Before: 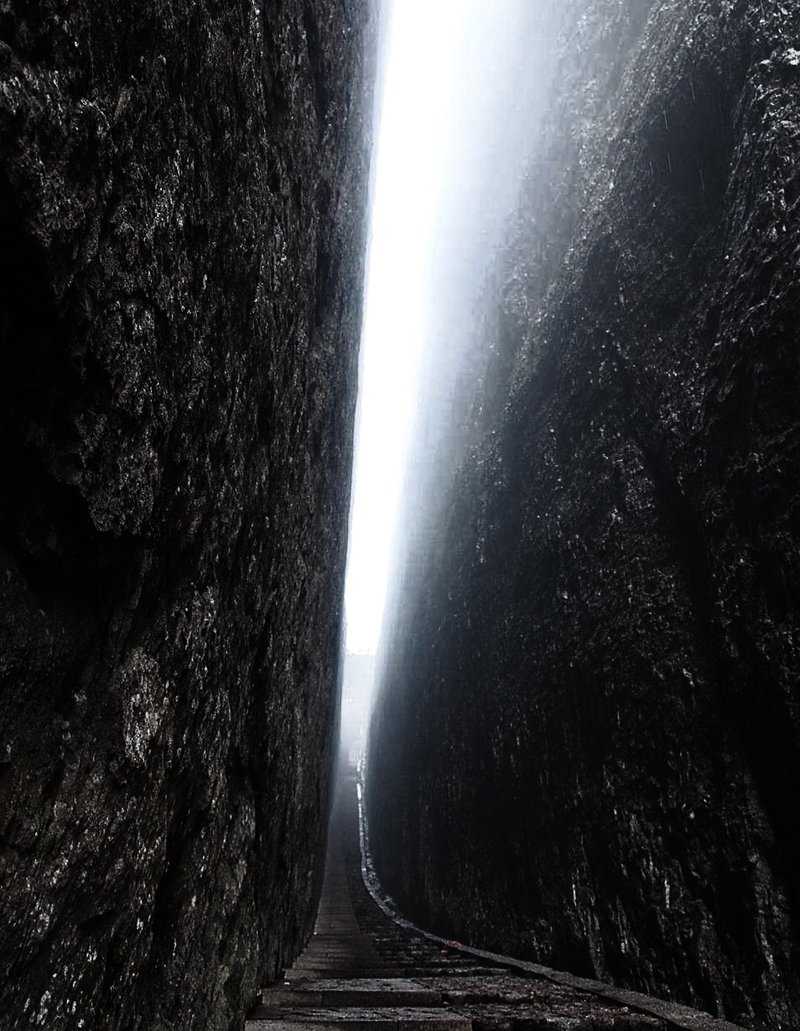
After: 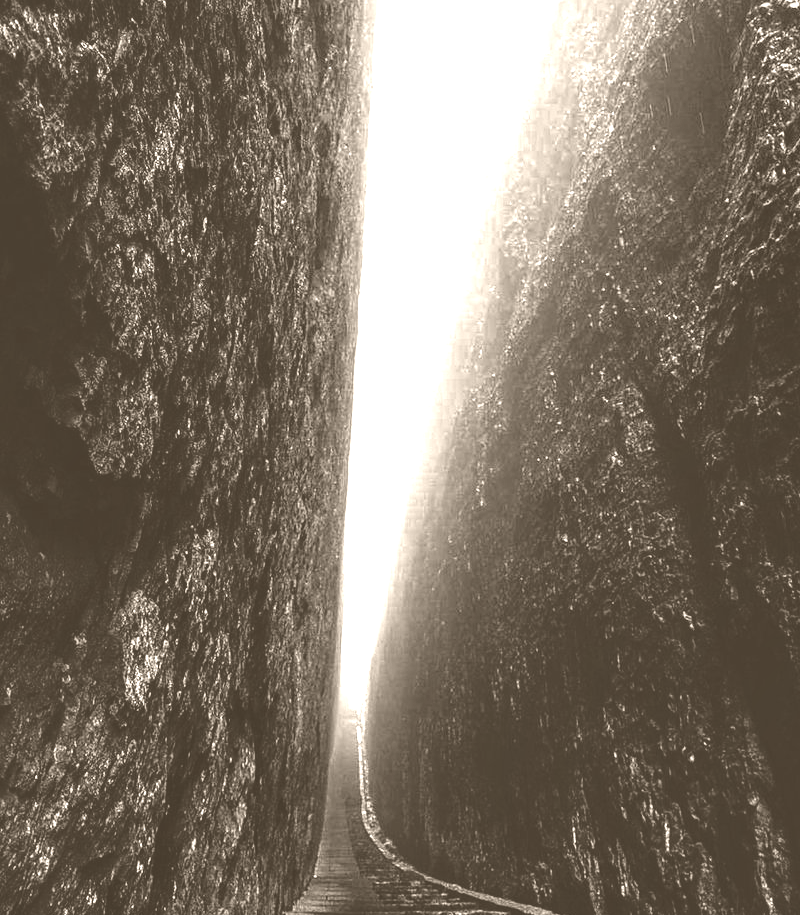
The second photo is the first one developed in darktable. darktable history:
base curve: exposure shift 0, preserve colors none
colorize: hue 34.49°, saturation 35.33%, source mix 100%, version 1
local contrast: detail 160%
crop and rotate: top 5.609%, bottom 5.609%
color correction: saturation 0.99
white balance: red 1, blue 1
